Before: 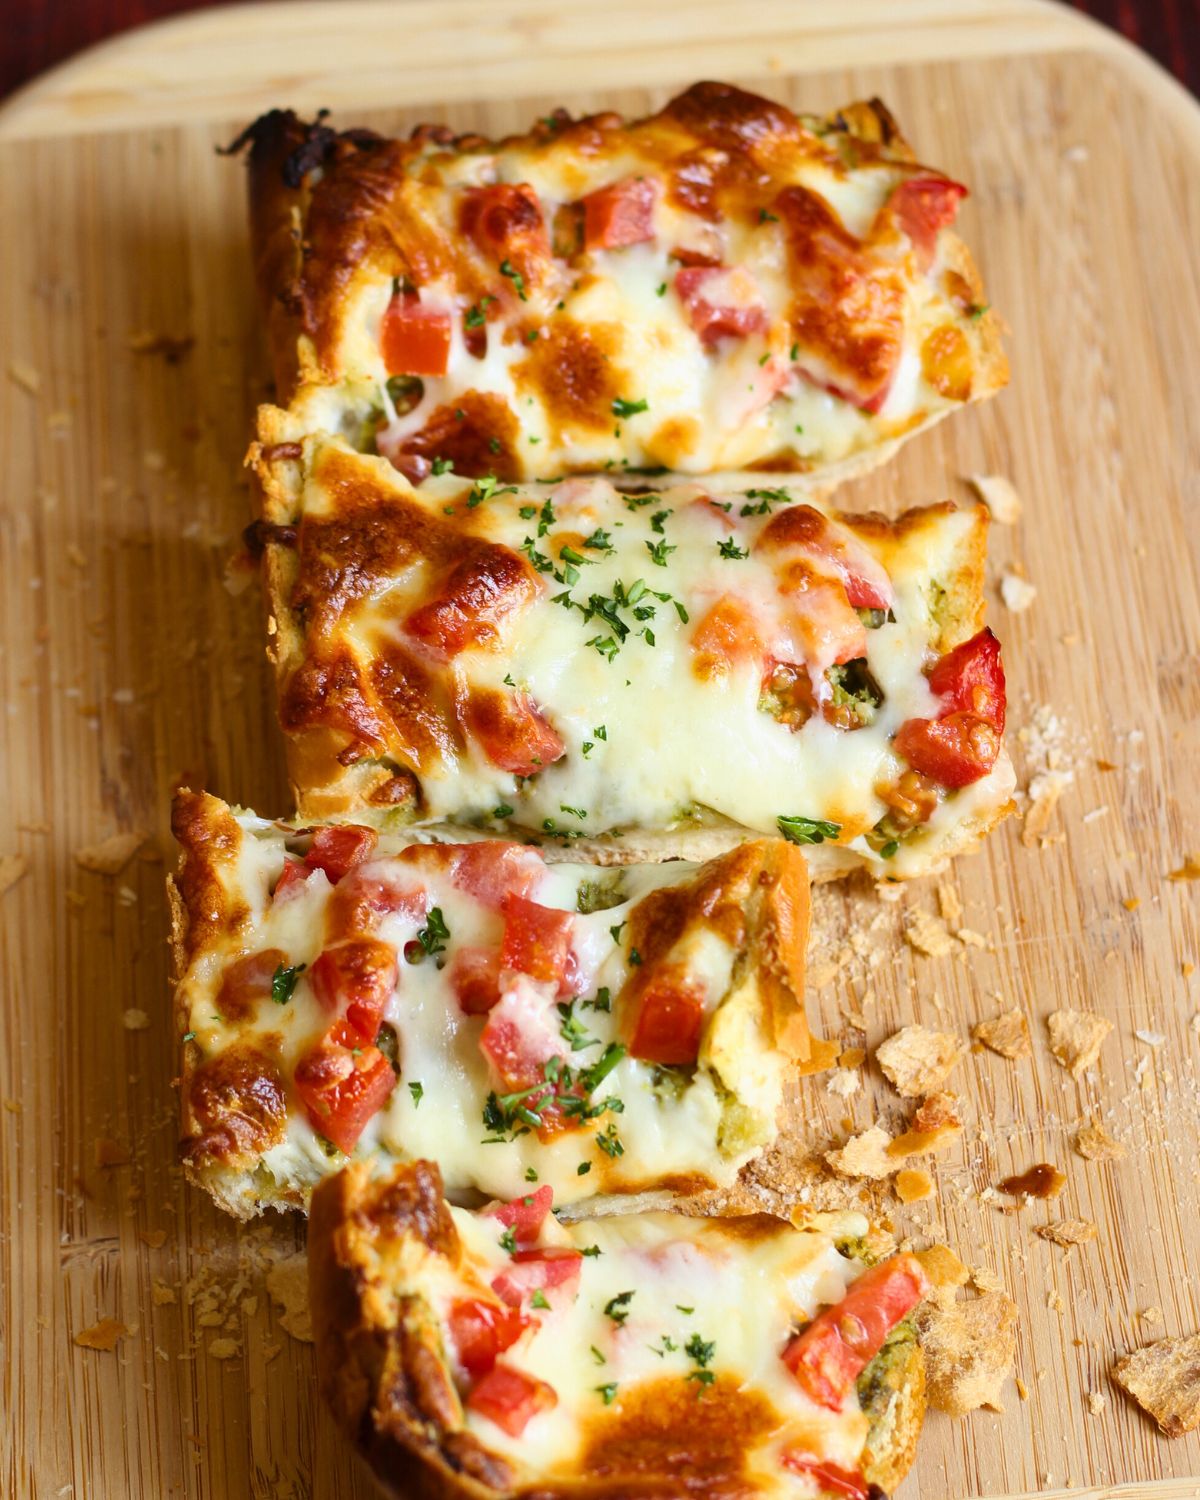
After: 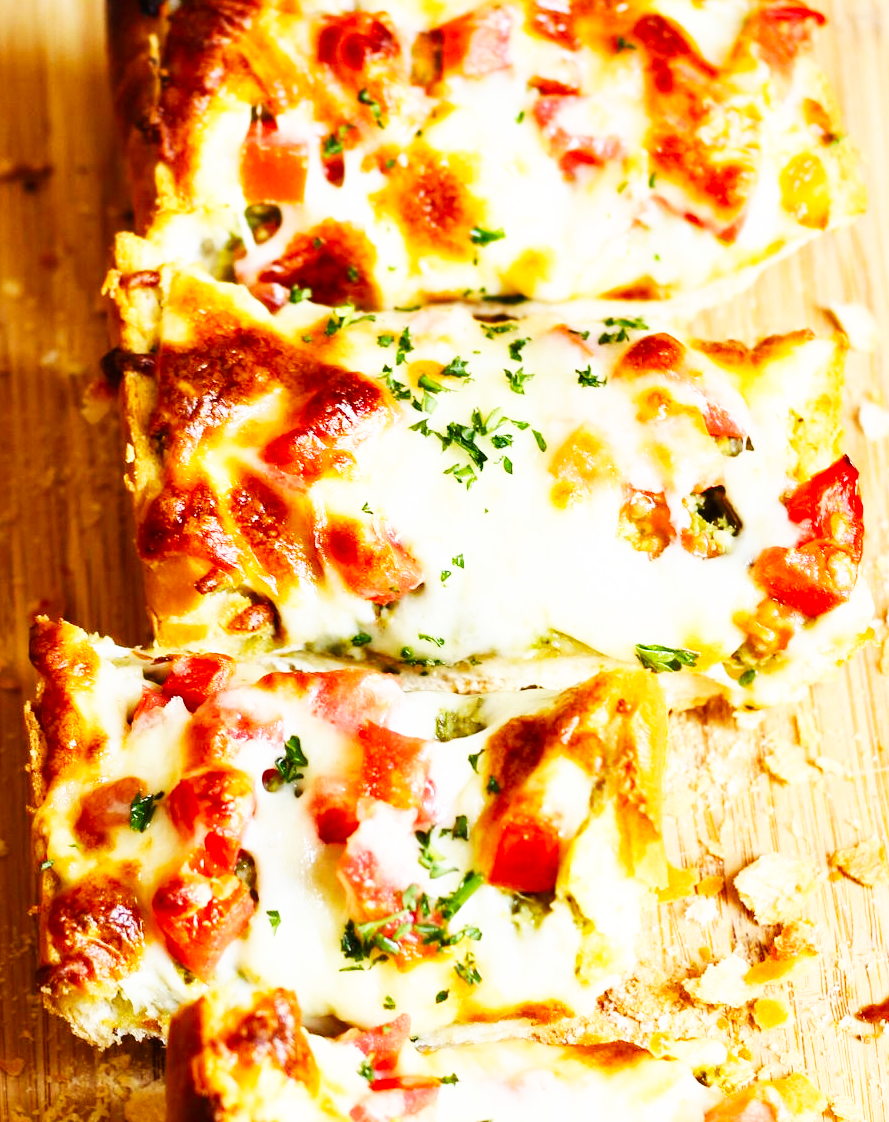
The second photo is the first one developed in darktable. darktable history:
base curve: curves: ch0 [(0, 0) (0.007, 0.004) (0.027, 0.03) (0.046, 0.07) (0.207, 0.54) (0.442, 0.872) (0.673, 0.972) (1, 1)], preserve colors none
crop and rotate: left 11.904%, top 11.482%, right 14%, bottom 13.697%
